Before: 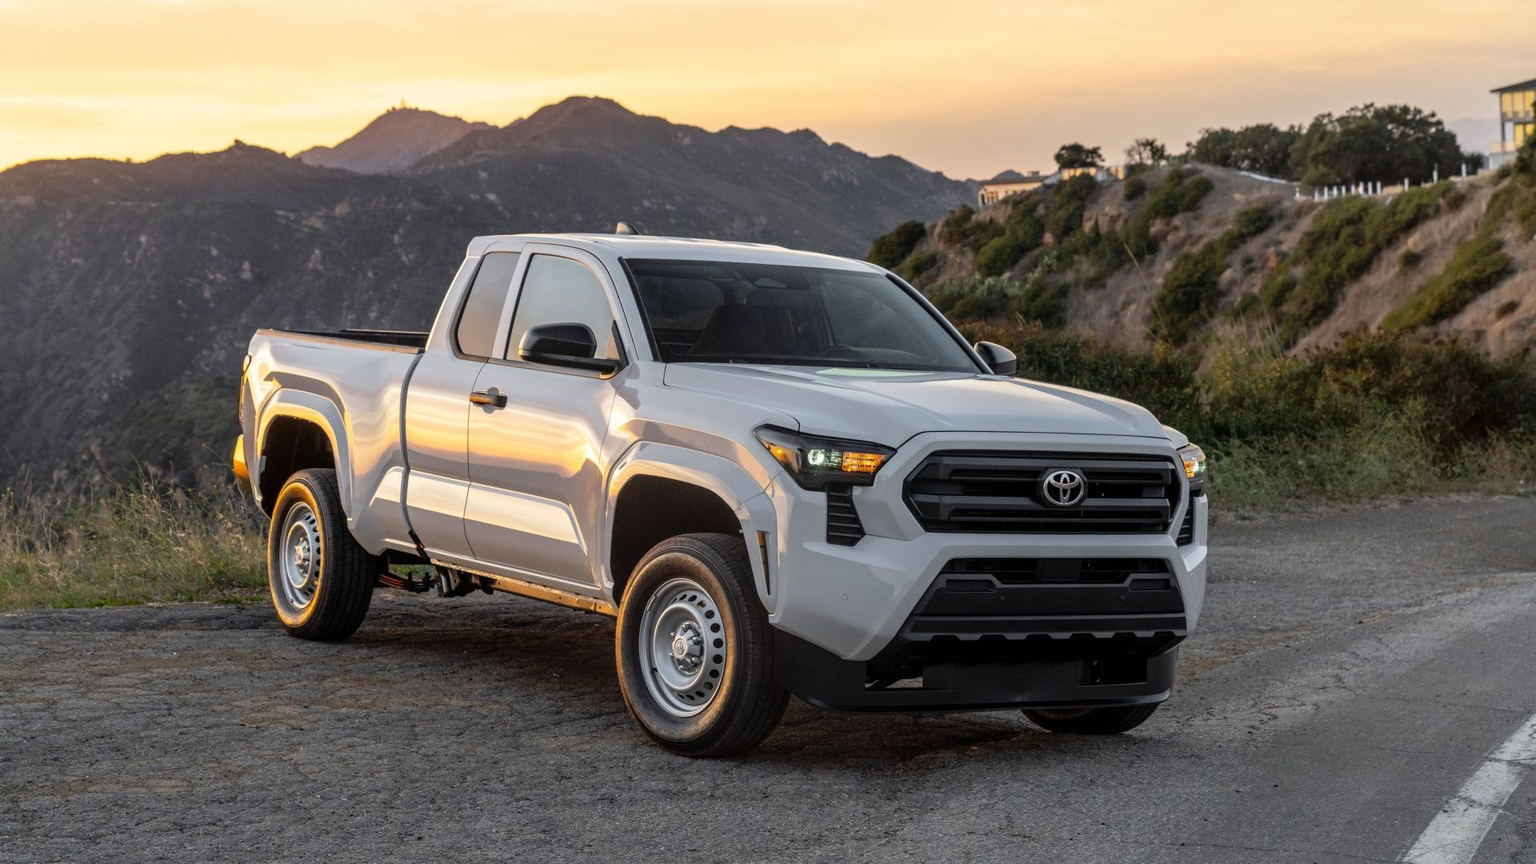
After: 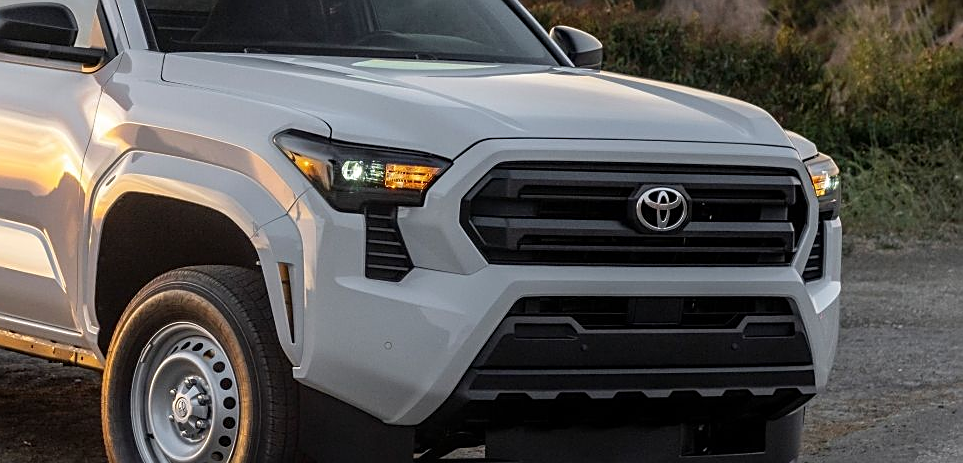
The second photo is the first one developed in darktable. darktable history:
sharpen: on, module defaults
crop: left 34.806%, top 37.133%, right 15%, bottom 19.994%
